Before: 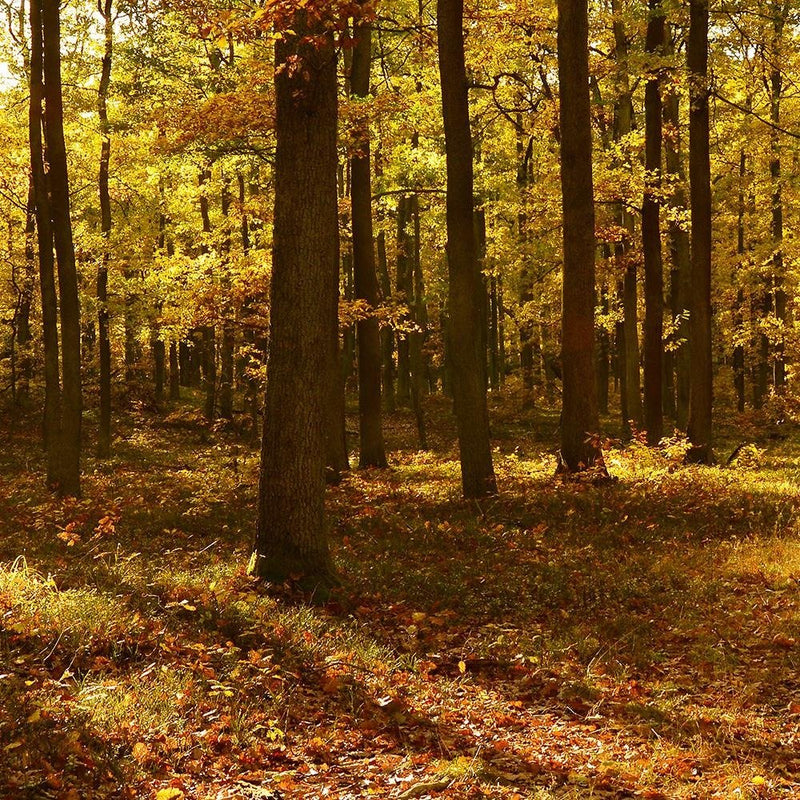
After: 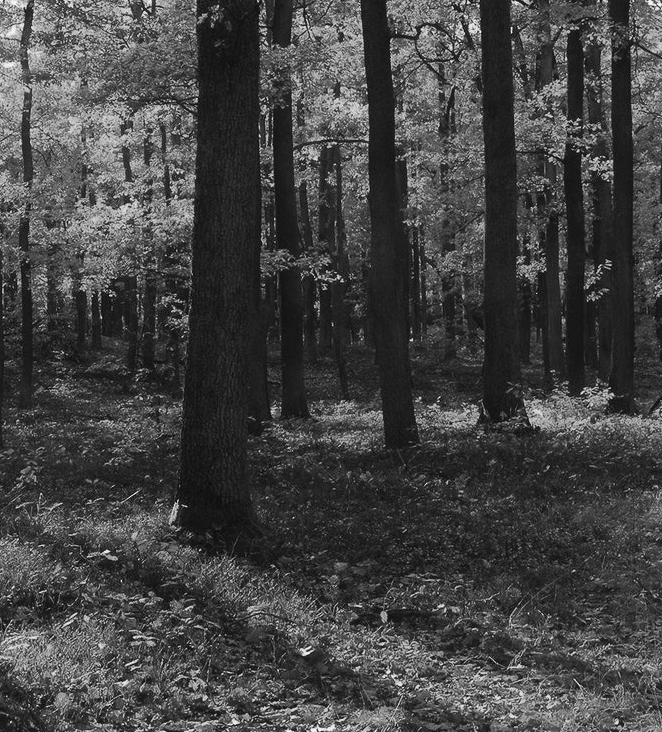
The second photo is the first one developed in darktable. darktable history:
contrast equalizer: octaves 7, y [[0.6 ×6], [0.55 ×6], [0 ×6], [0 ×6], [0 ×6]], mix -0.36
white balance: red 0.967, blue 1.119, emerald 0.756
crop: left 9.807%, top 6.259%, right 7.334%, bottom 2.177%
color calibration: output gray [0.25, 0.35, 0.4, 0], x 0.383, y 0.372, temperature 3905.17 K
